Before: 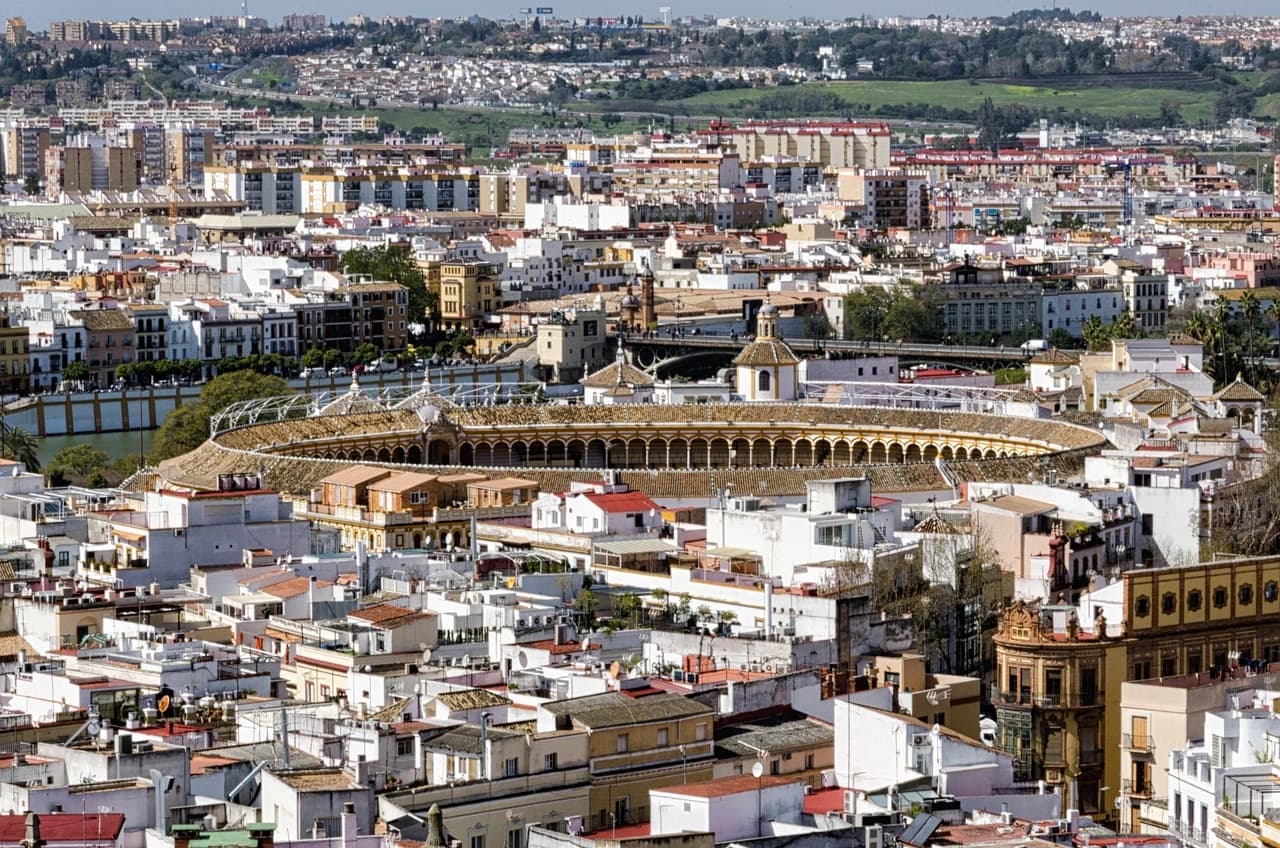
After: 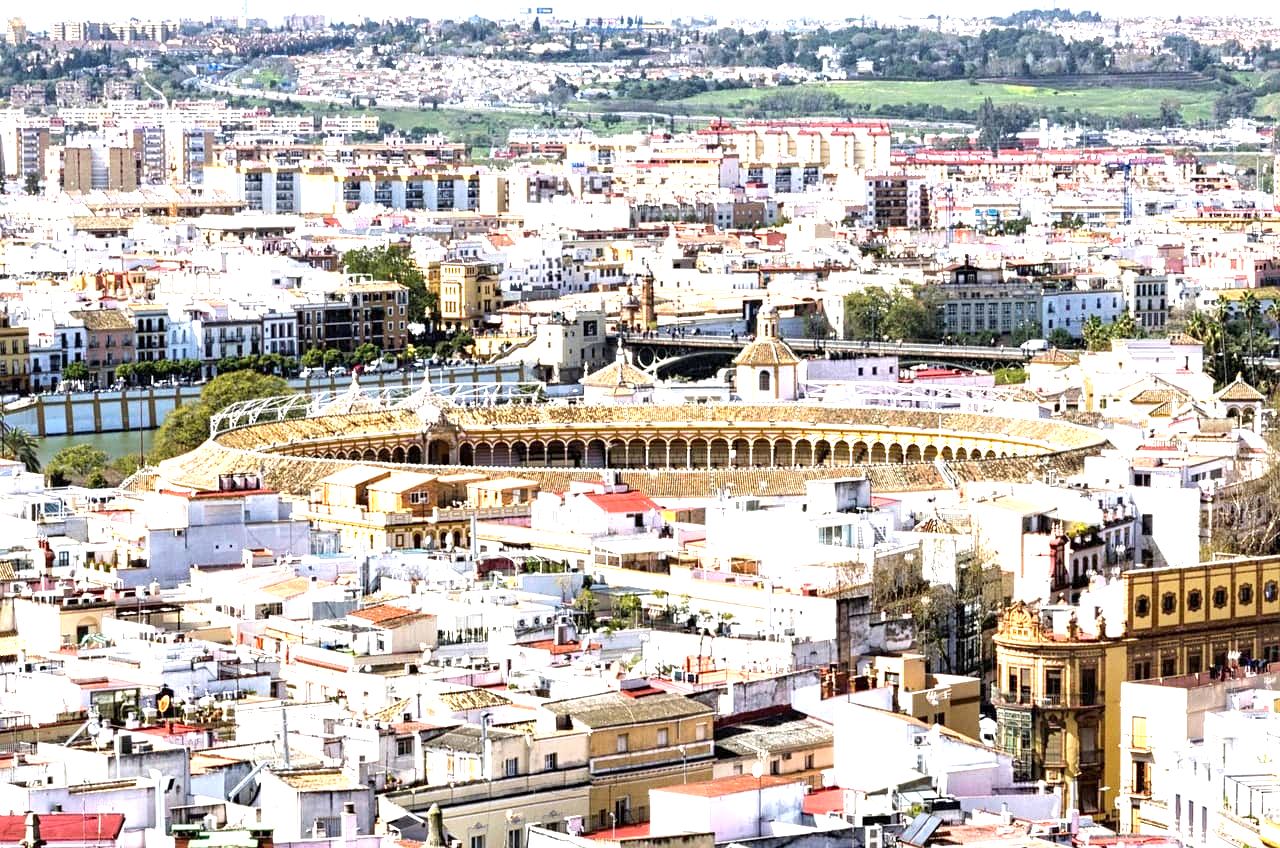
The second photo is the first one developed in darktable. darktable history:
exposure: black level correction 0.001, exposure 1.734 EV, compensate highlight preservation false
